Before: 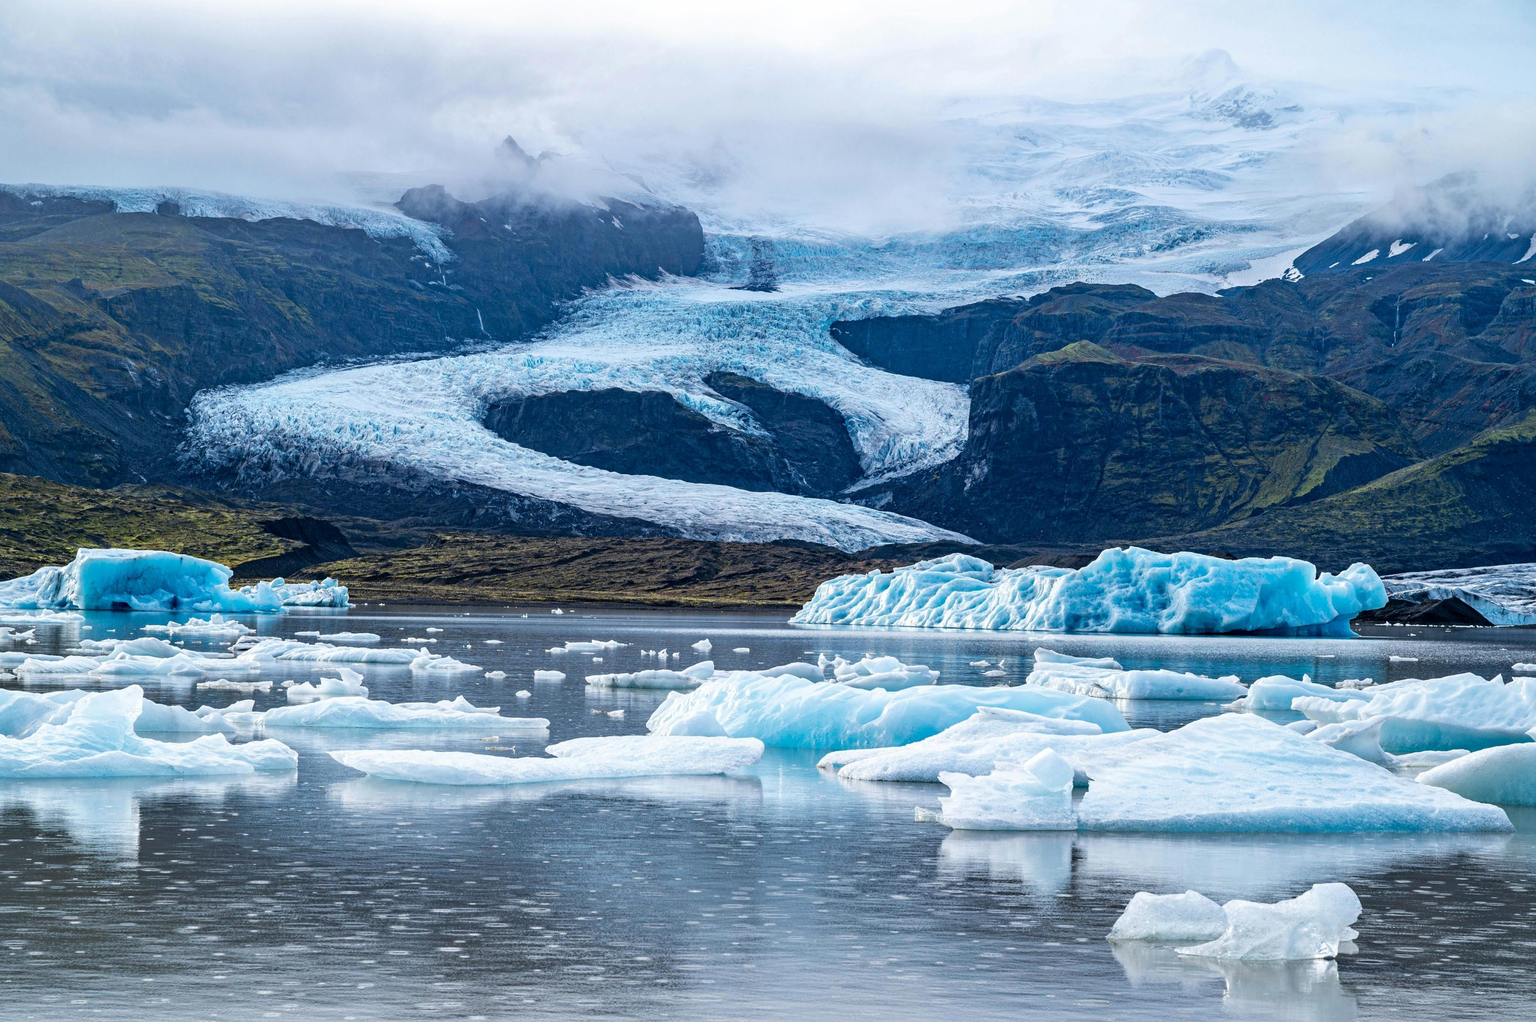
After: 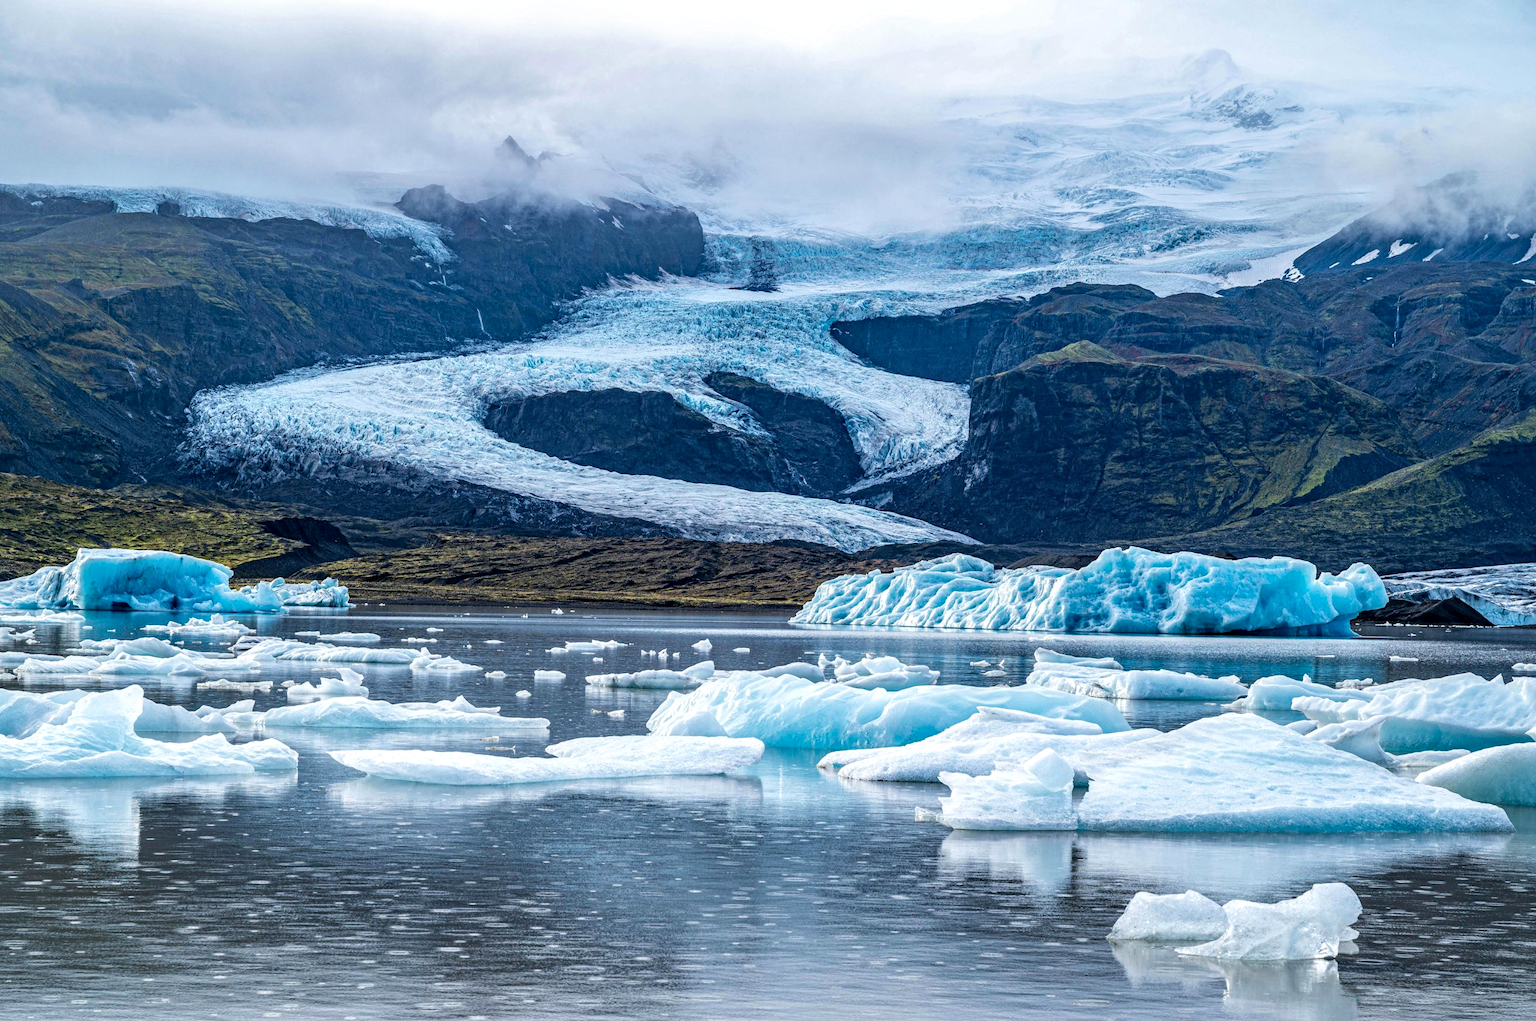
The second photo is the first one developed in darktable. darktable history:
local contrast: detail 130%
velvia: strength 10.56%
